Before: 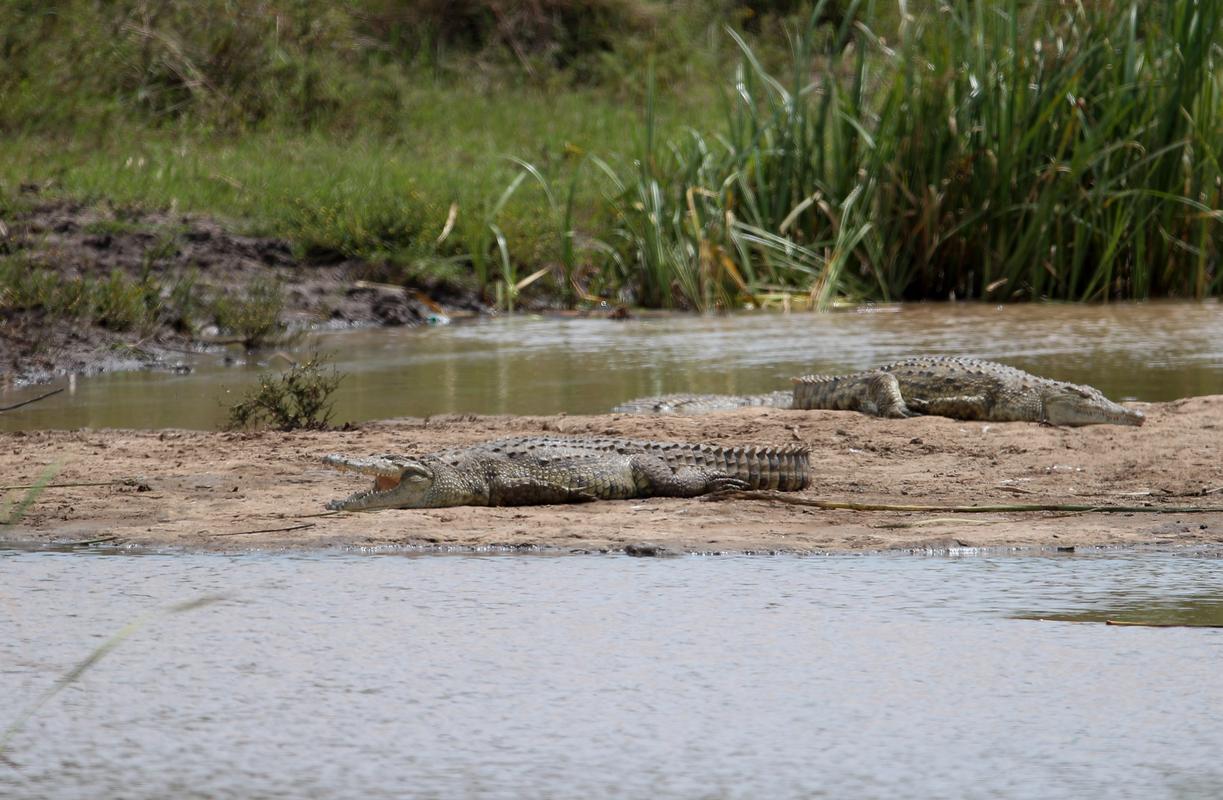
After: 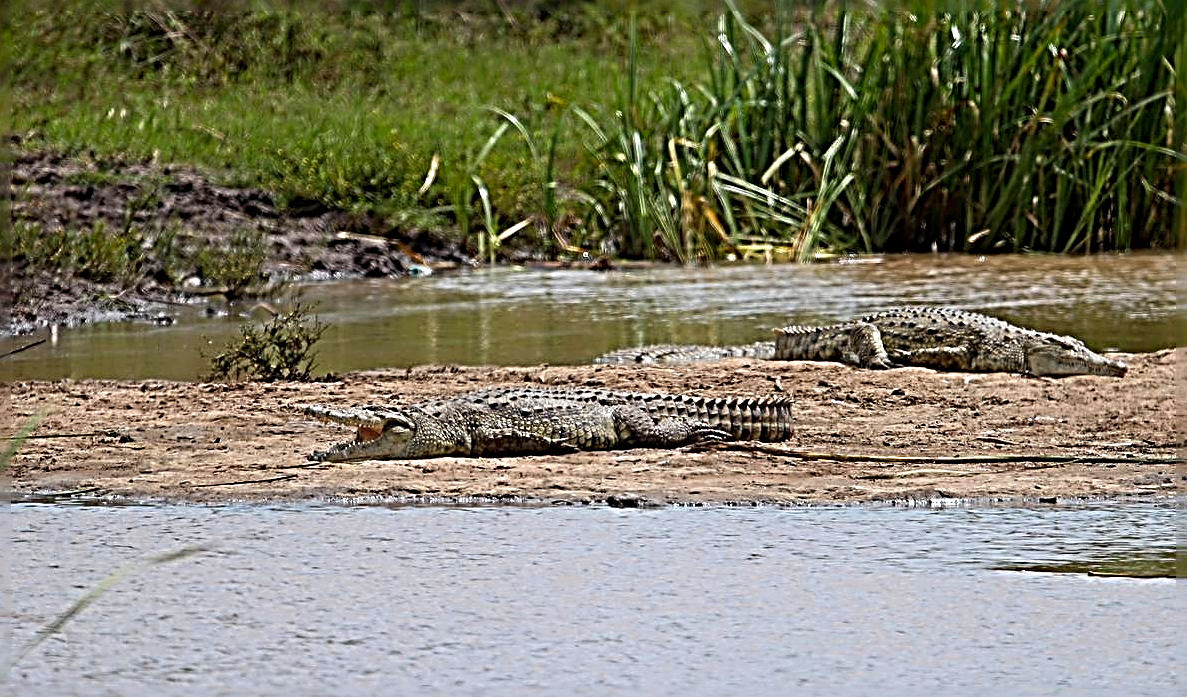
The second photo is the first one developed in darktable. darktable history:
color correction: saturation 1.32
crop: left 1.507%, top 6.147%, right 1.379%, bottom 6.637%
sharpen: radius 4.001, amount 2
